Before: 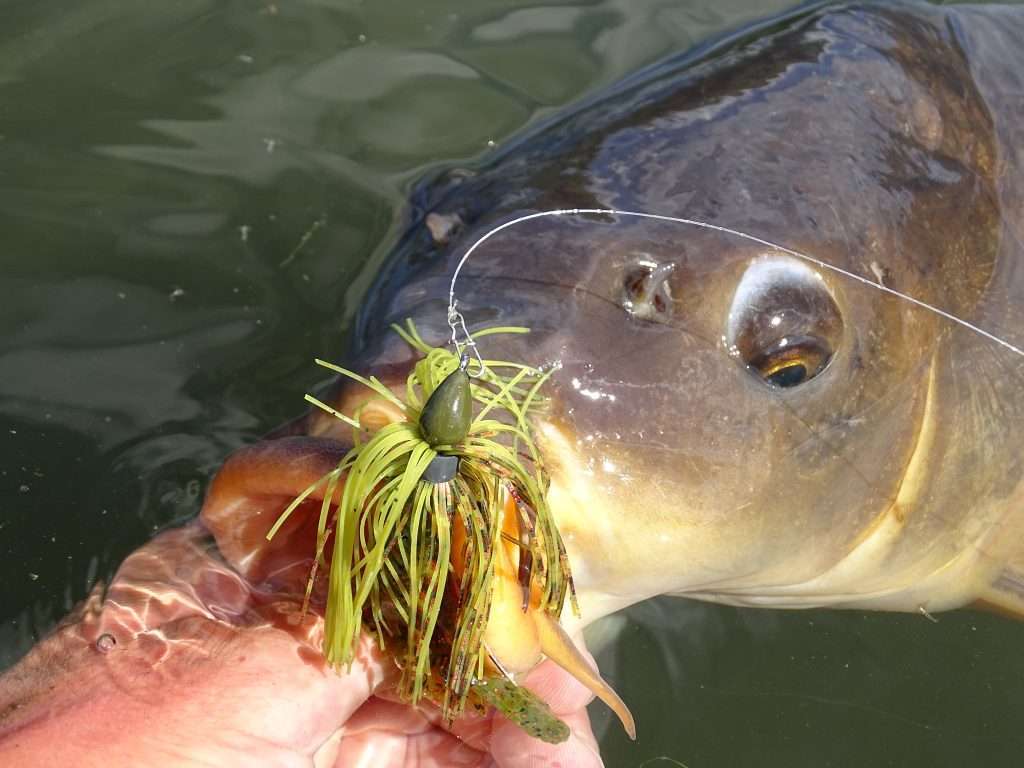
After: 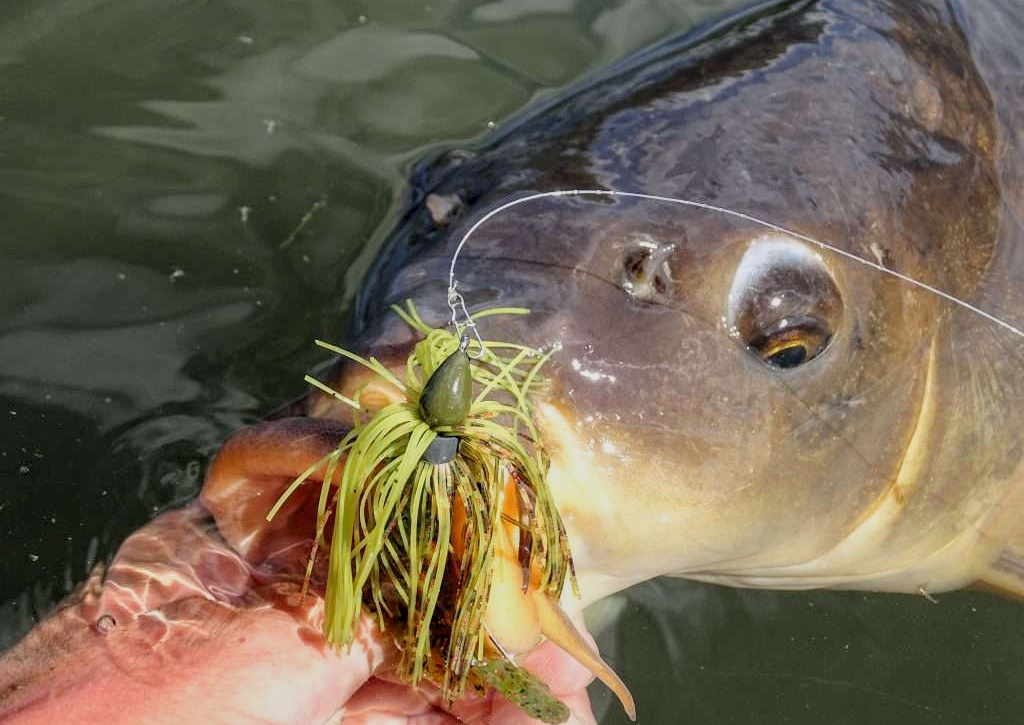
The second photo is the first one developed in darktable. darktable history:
local contrast: on, module defaults
crop and rotate: top 2.479%, bottom 3.018%
filmic rgb: middle gray luminance 18.42%, black relative exposure -9 EV, white relative exposure 3.75 EV, threshold 6 EV, target black luminance 0%, hardness 4.85, latitude 67.35%, contrast 0.955, highlights saturation mix 20%, shadows ↔ highlights balance 21.36%, add noise in highlights 0, preserve chrominance luminance Y, color science v3 (2019), use custom middle-gray values true, iterations of high-quality reconstruction 0, contrast in highlights soft, enable highlight reconstruction true
